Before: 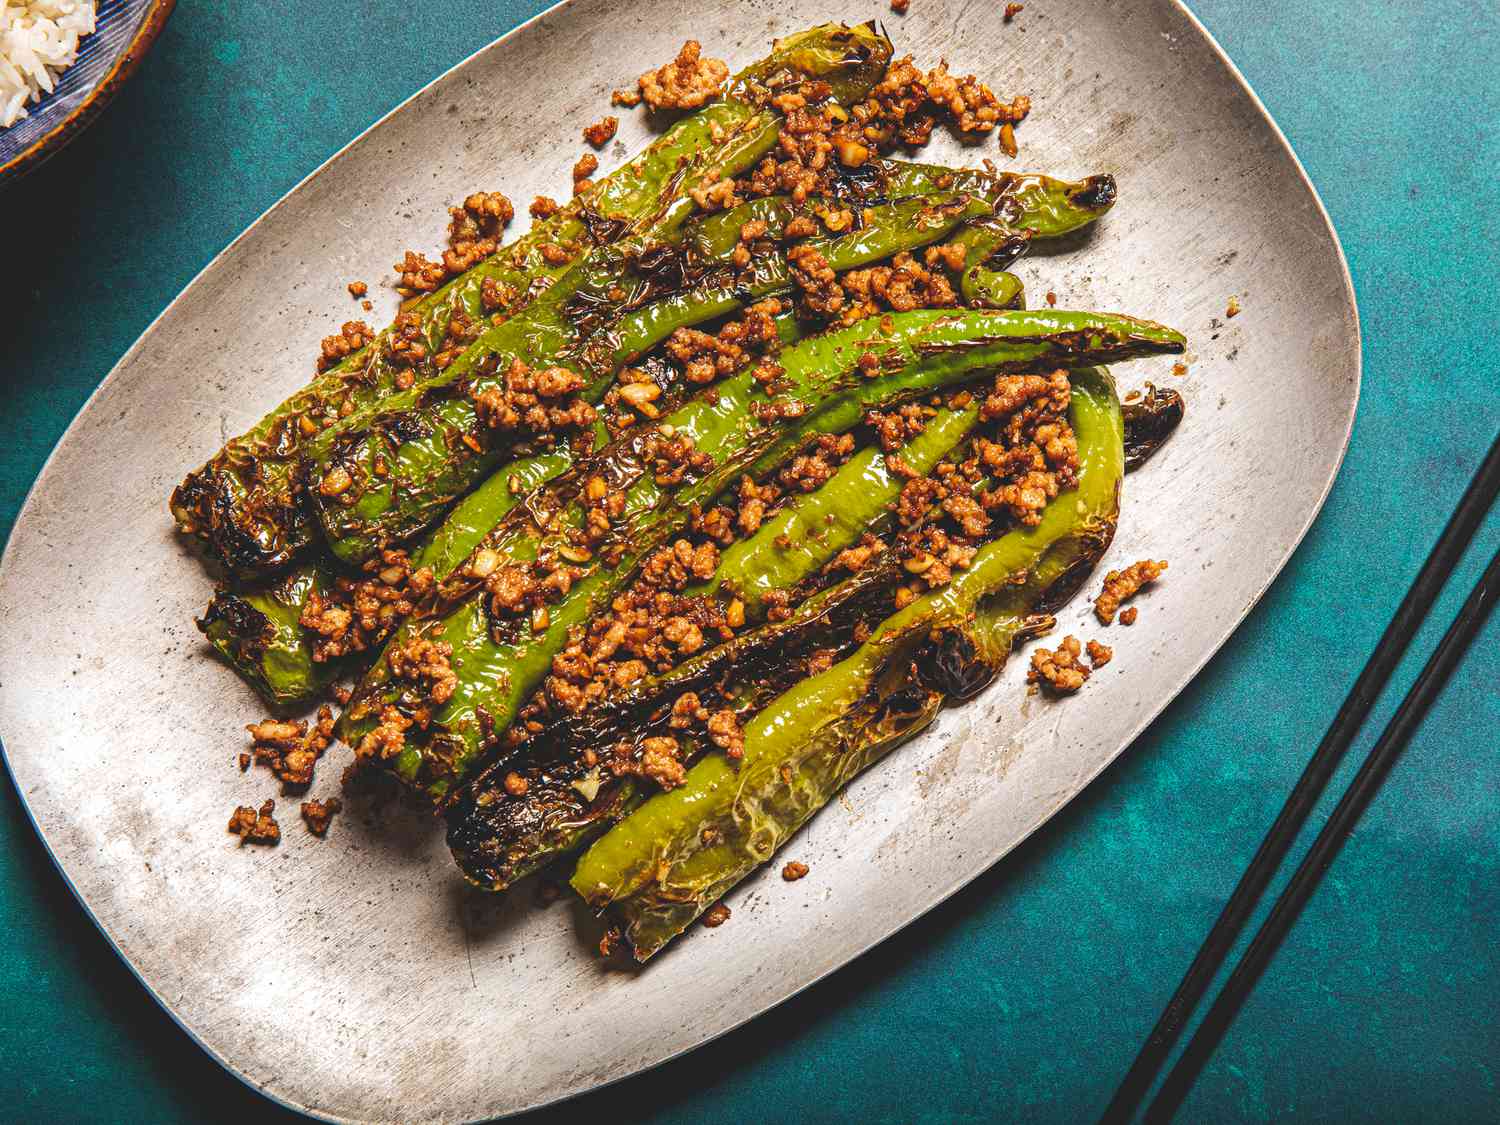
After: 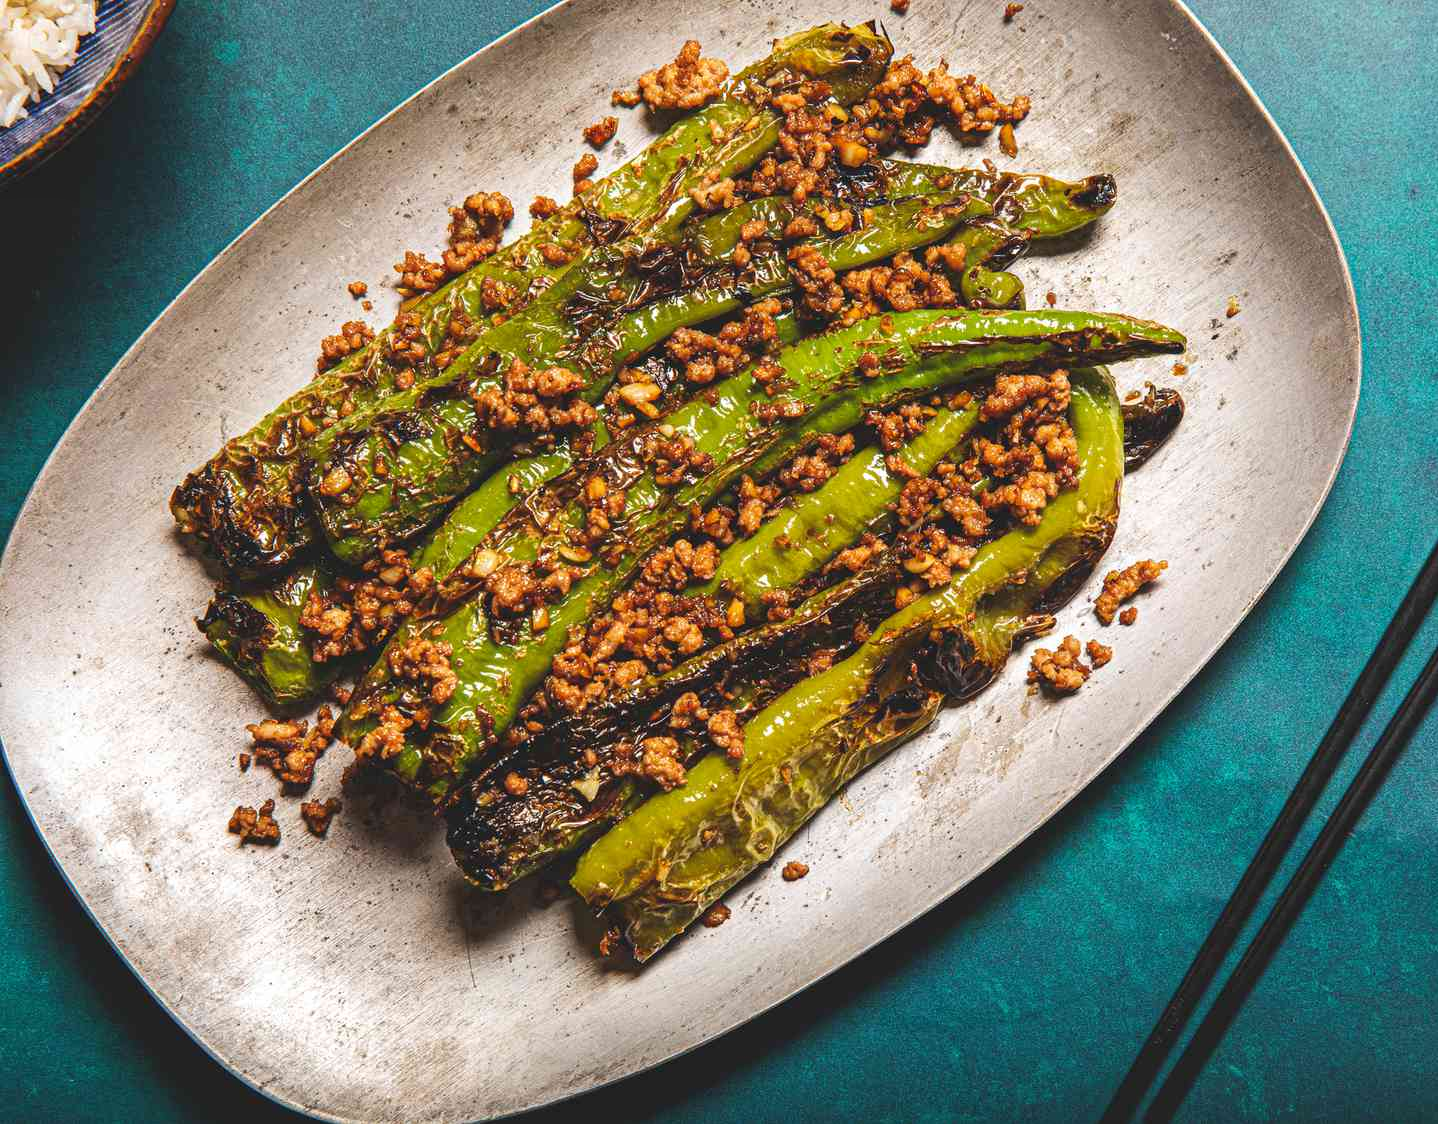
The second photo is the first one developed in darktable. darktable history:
crop: right 4.126%, bottom 0.031%
shadows and highlights: shadows 20.55, highlights -20.99, soften with gaussian
